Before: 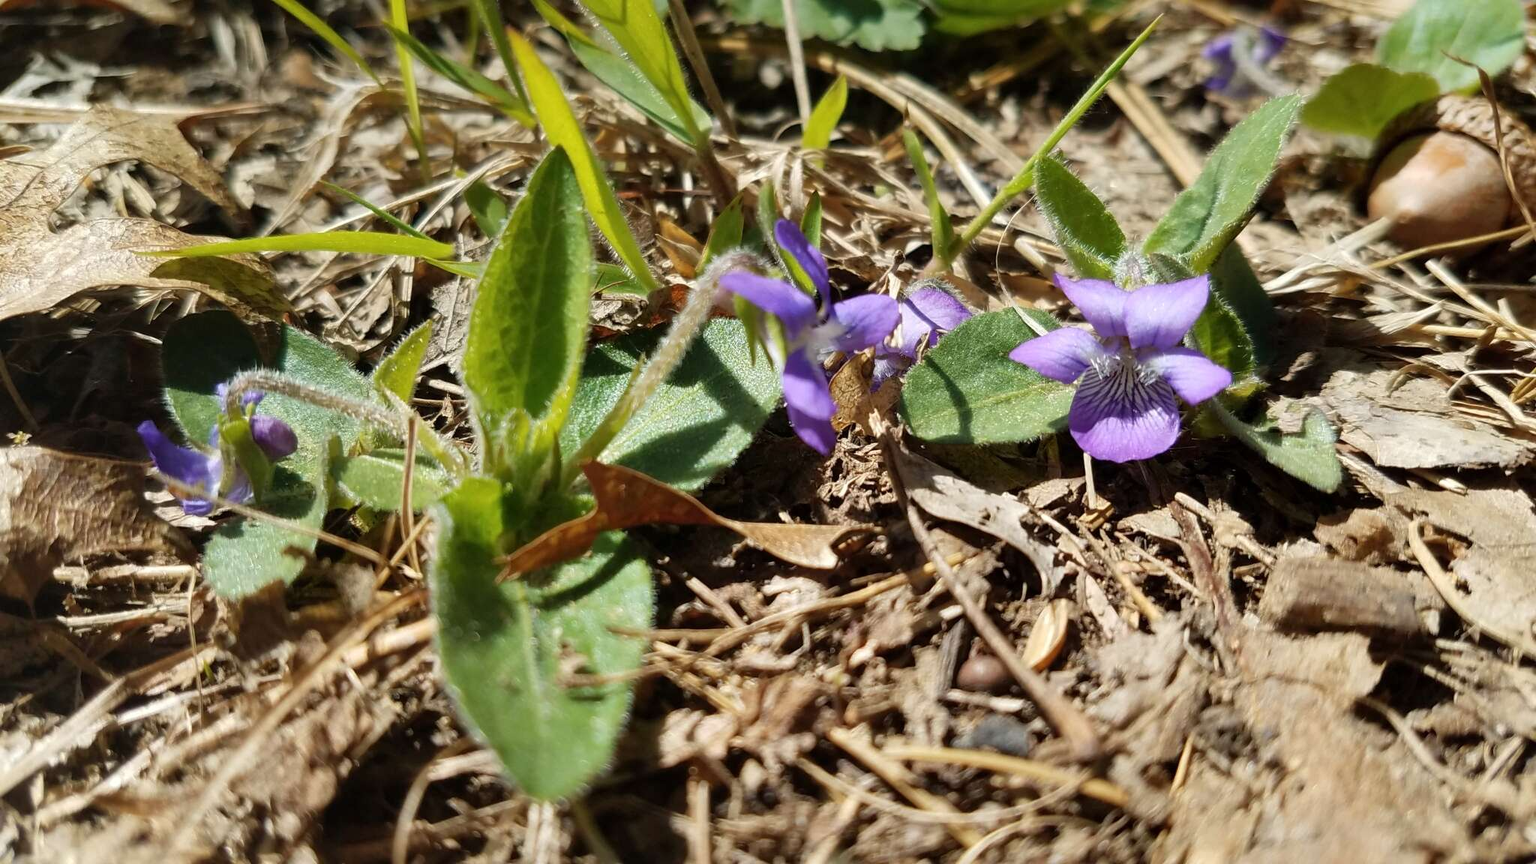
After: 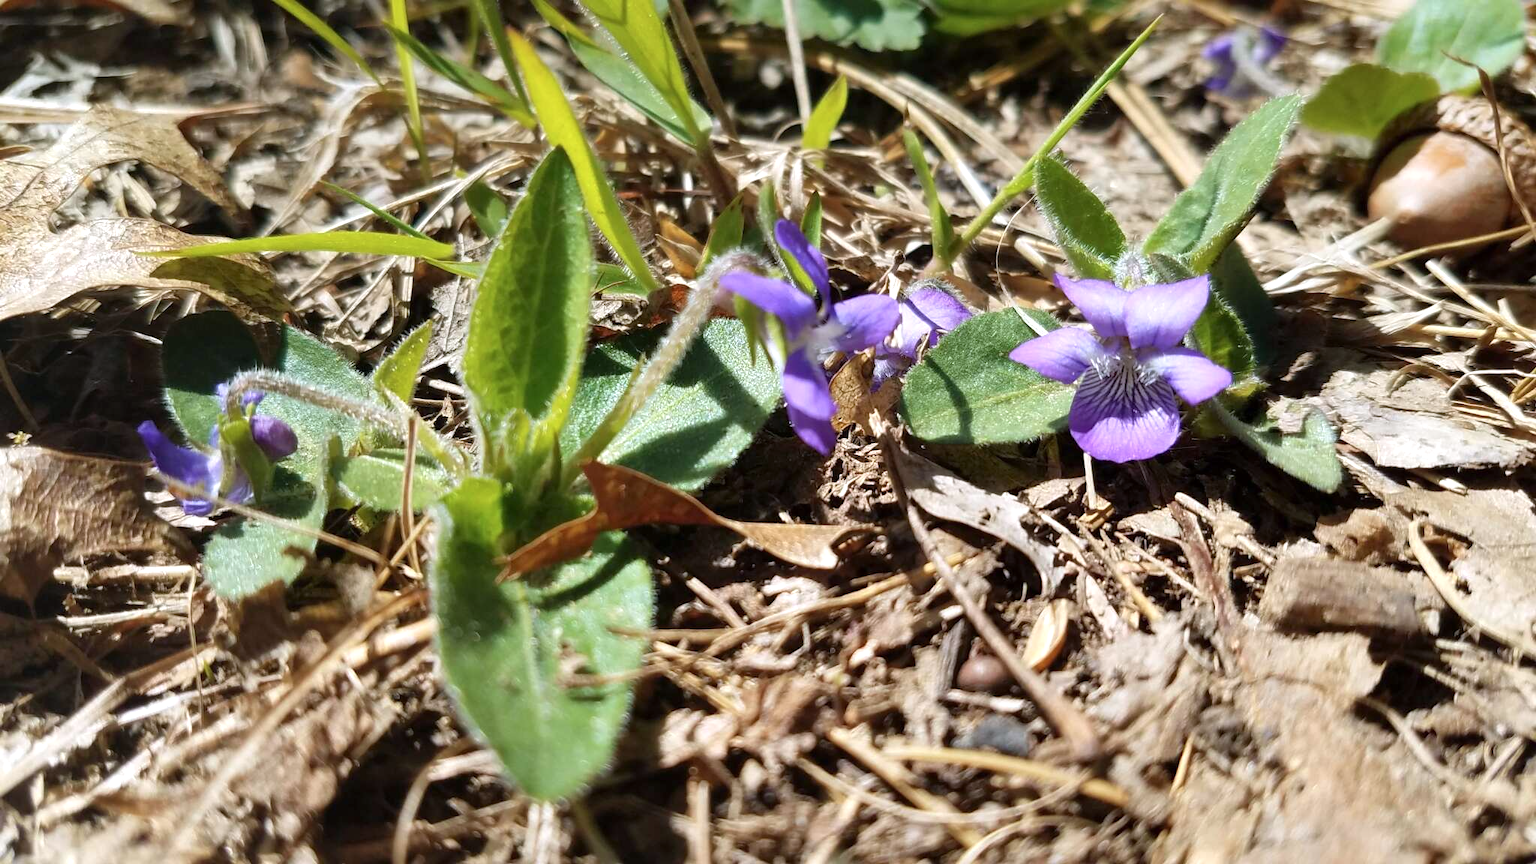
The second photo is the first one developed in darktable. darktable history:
exposure: exposure 0.3 EV, compensate highlight preservation false
color calibration: illuminant as shot in camera, x 0.358, y 0.373, temperature 4628.91 K
